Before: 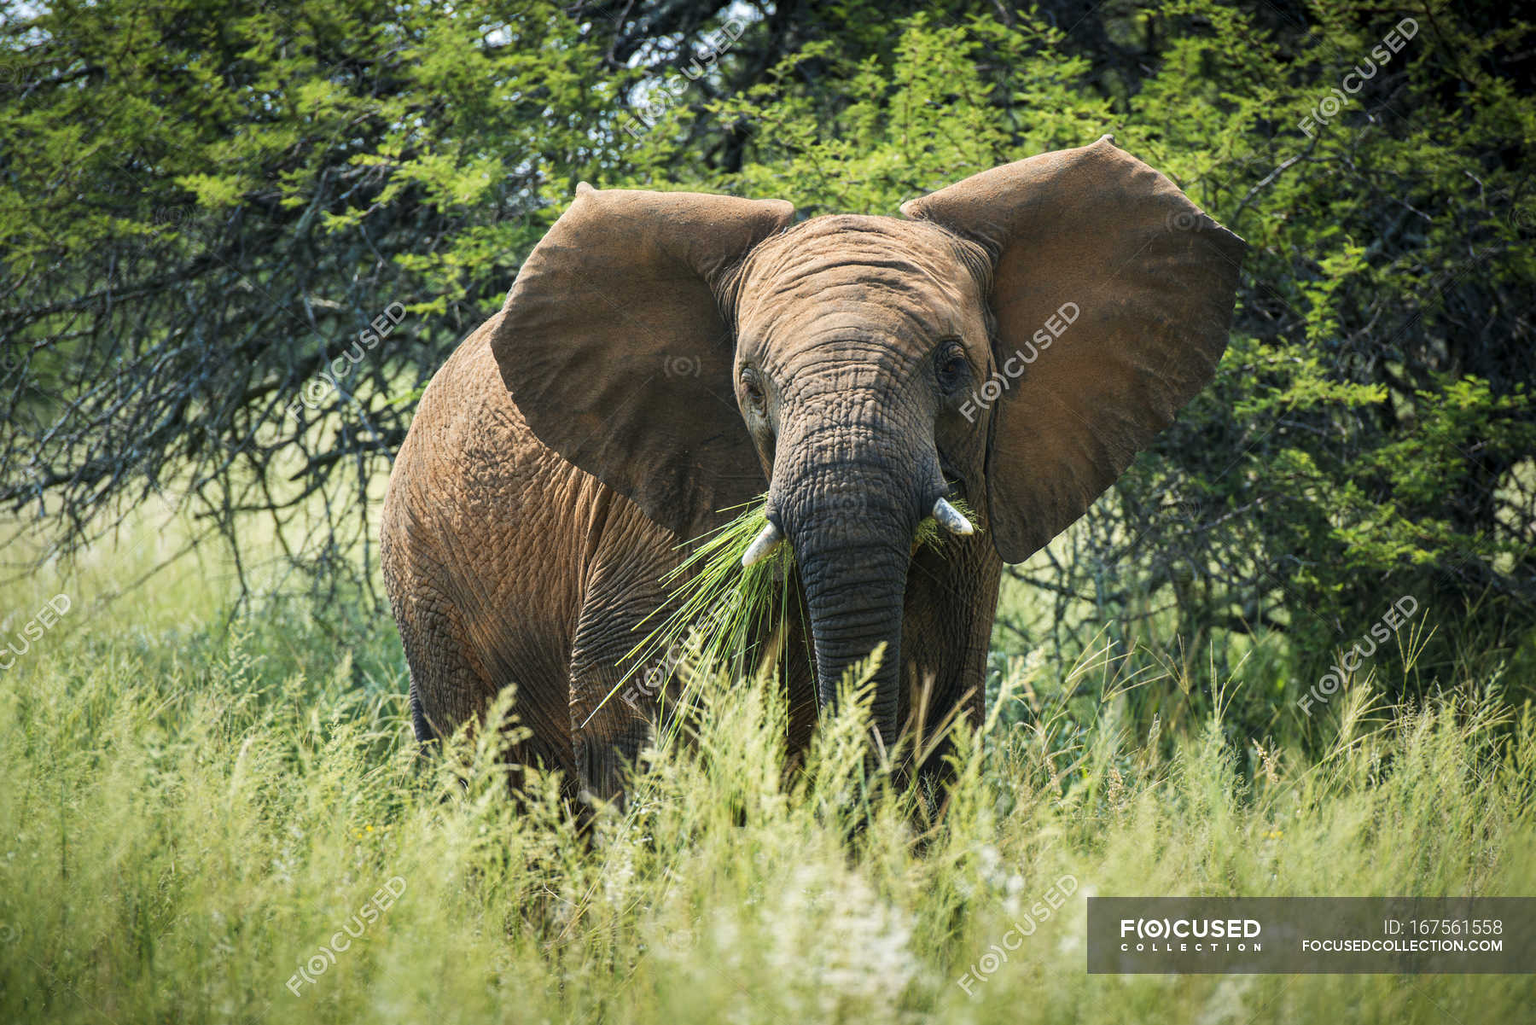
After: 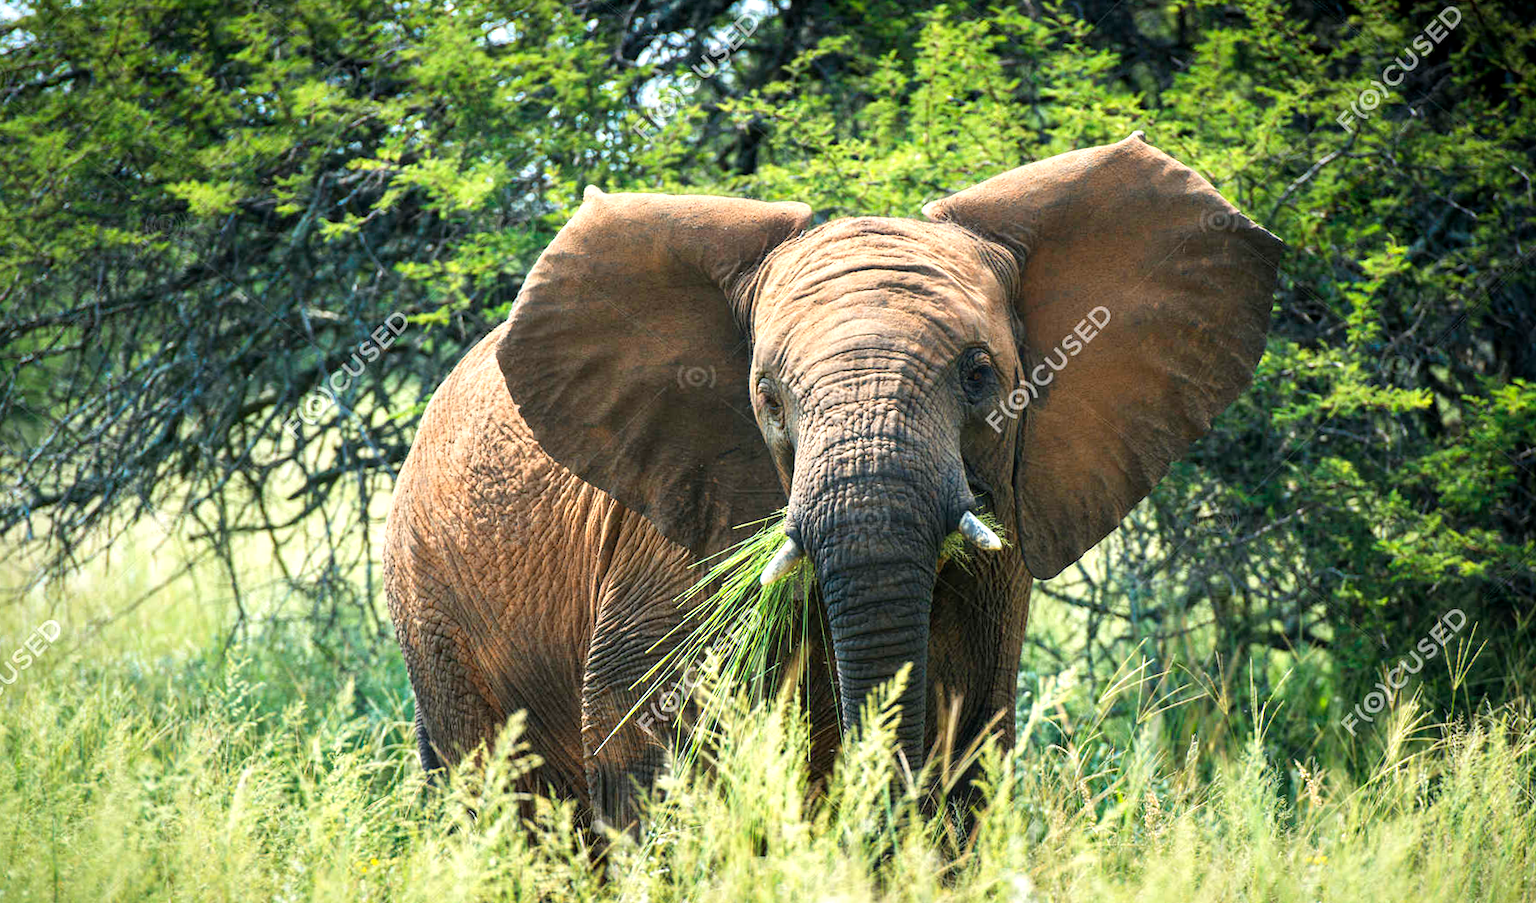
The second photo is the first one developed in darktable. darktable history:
exposure: exposure 0.565 EV, compensate exposure bias true, compensate highlight preservation false
crop and rotate: angle 0.512°, left 0.234%, right 2.639%, bottom 14.287%
